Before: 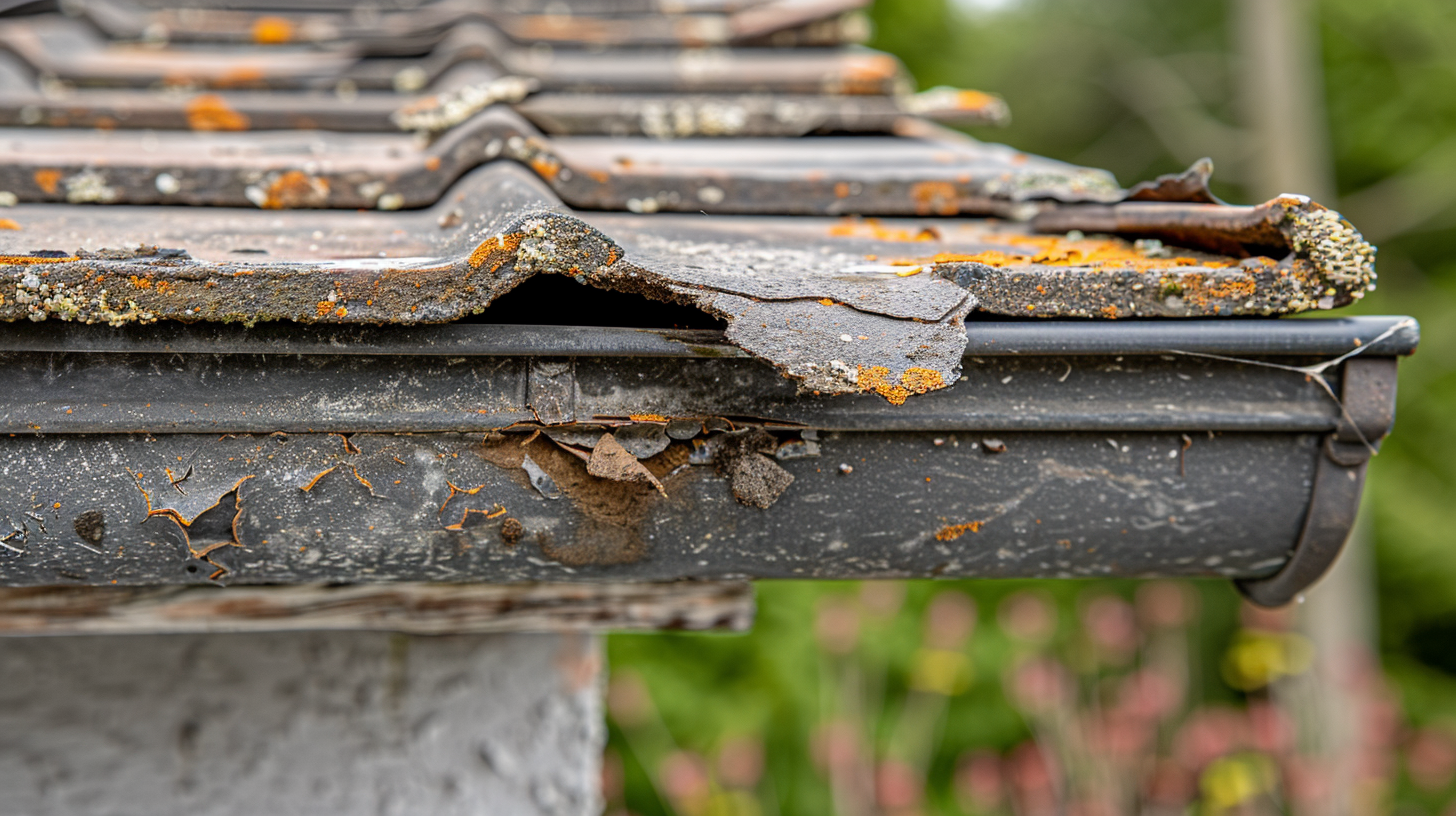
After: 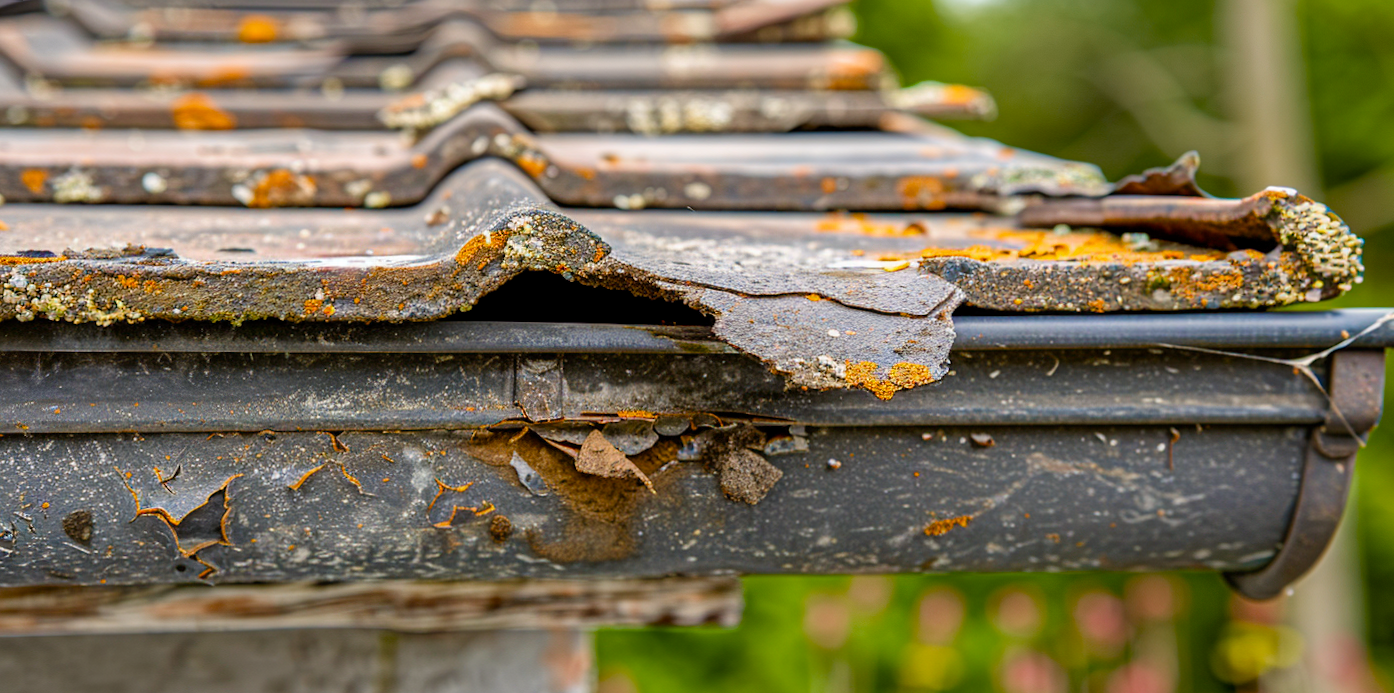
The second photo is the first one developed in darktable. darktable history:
velvia: on, module defaults
color balance rgb: perceptual saturation grading › global saturation 26.492%, perceptual saturation grading › highlights -27.872%, perceptual saturation grading › mid-tones 15.675%, perceptual saturation grading › shadows 34.453%, global vibrance 20%
crop and rotate: angle 0.331°, left 0.337%, right 2.931%, bottom 14.15%
